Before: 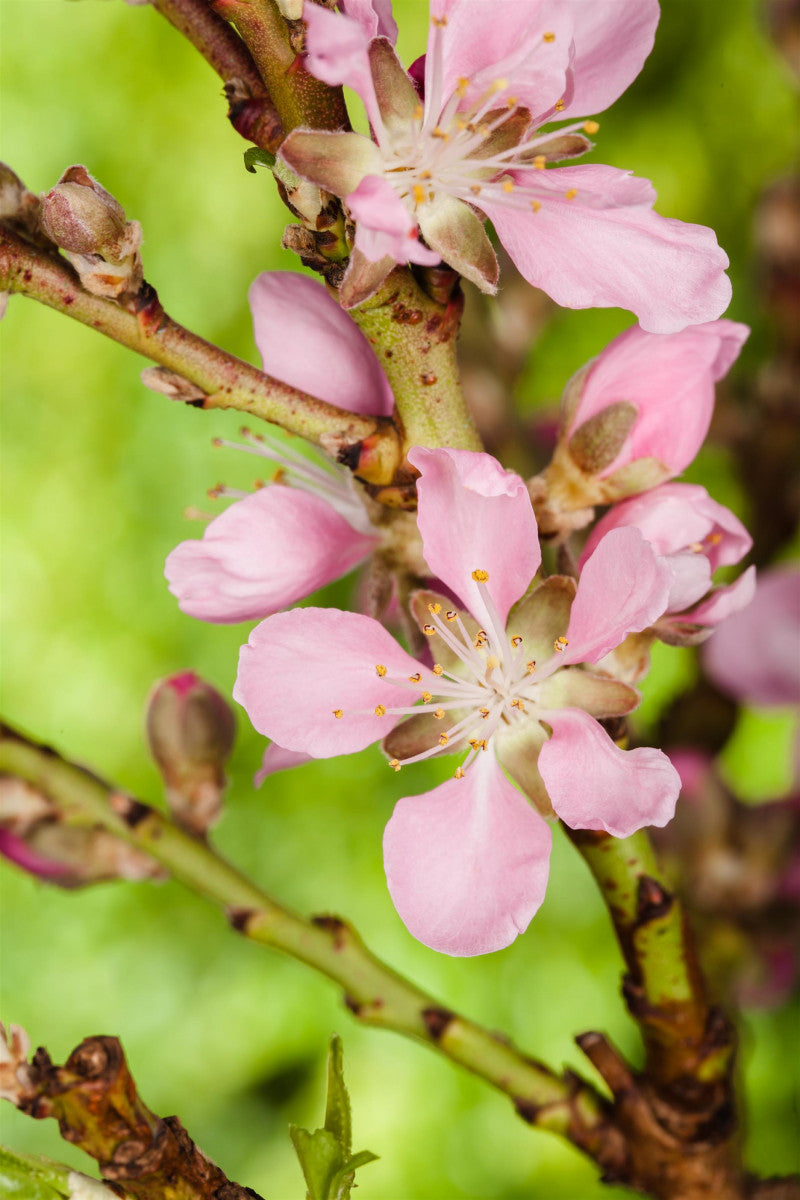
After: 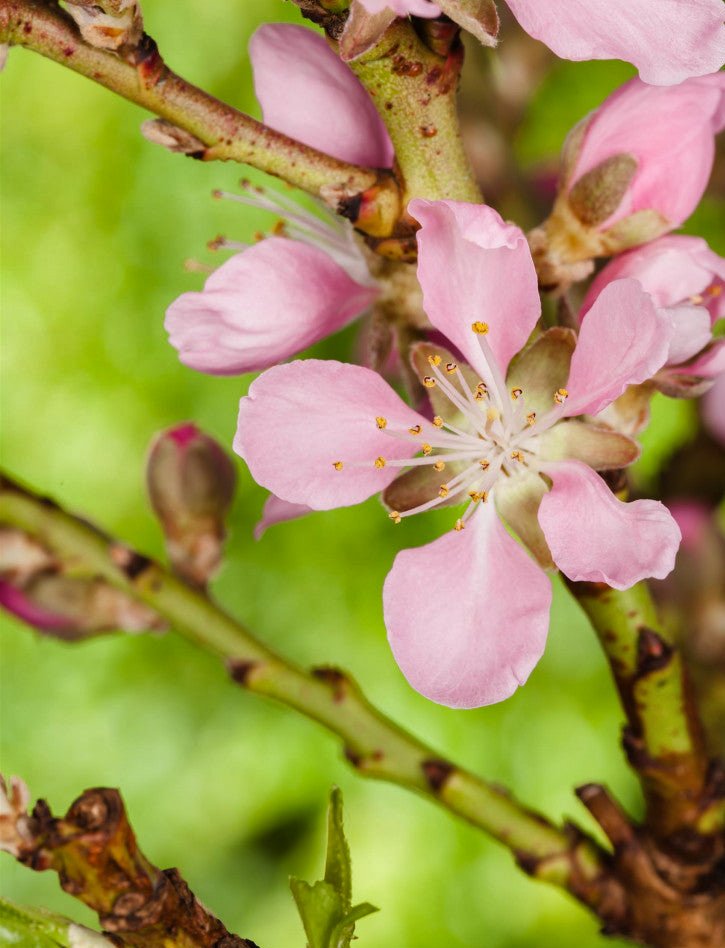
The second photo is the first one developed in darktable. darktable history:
crop: top 20.713%, right 9.354%, bottom 0.275%
shadows and highlights: low approximation 0.01, soften with gaussian
